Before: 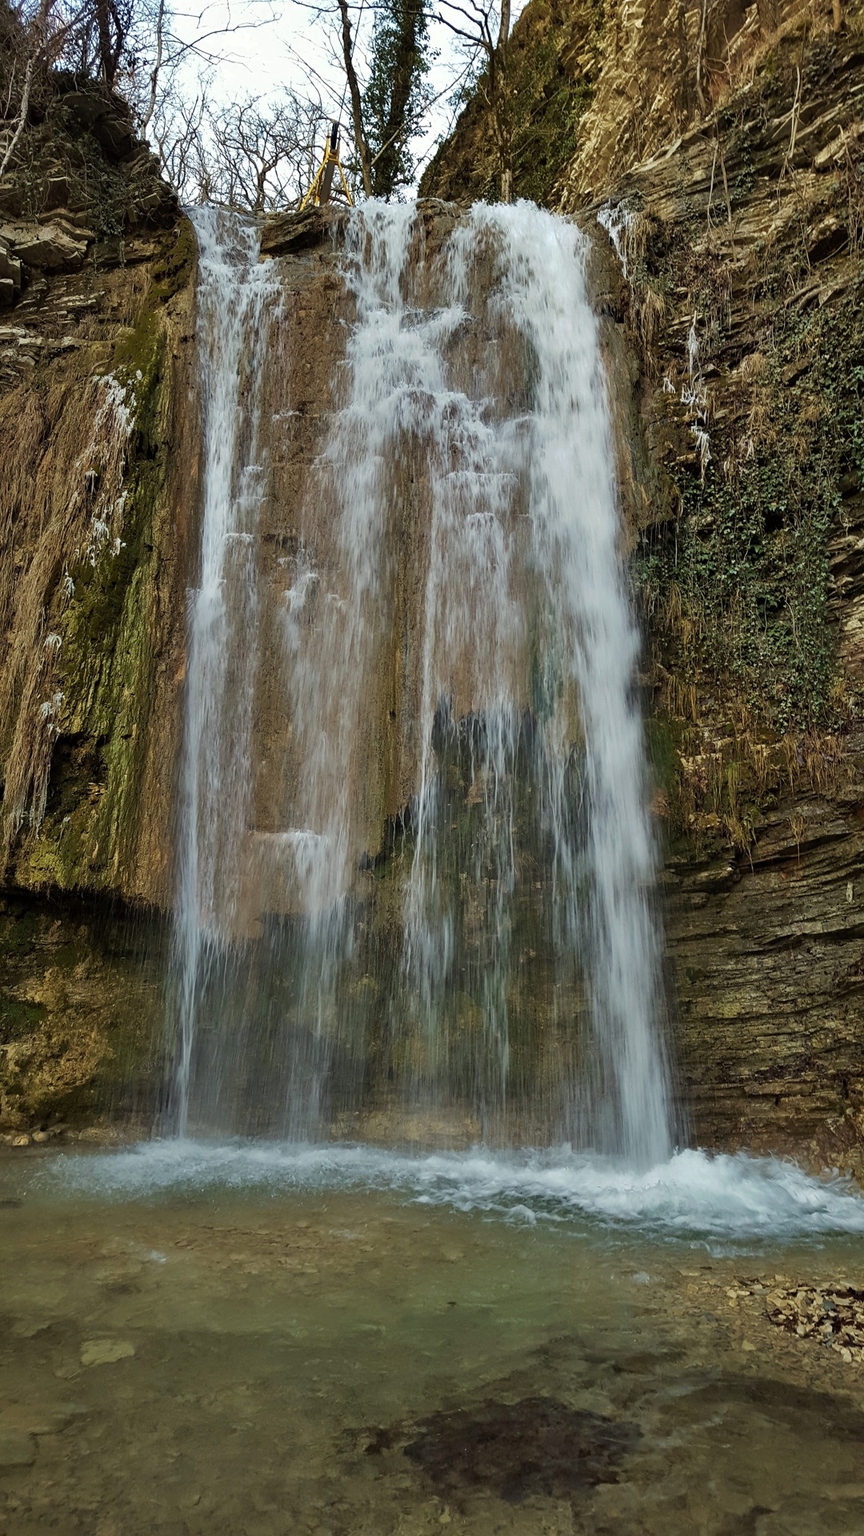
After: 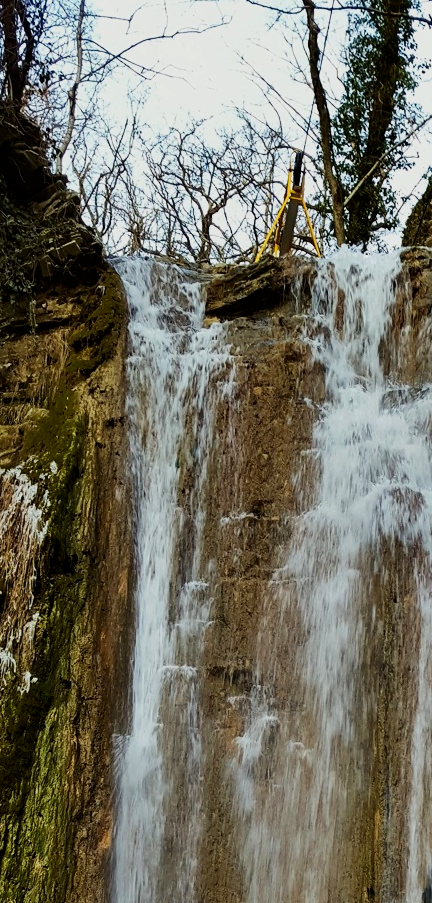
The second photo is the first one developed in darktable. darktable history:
contrast brightness saturation: contrast 0.183, saturation 0.303
filmic rgb: black relative exposure -7.97 EV, white relative exposure 3.93 EV, hardness 4.22
crop and rotate: left 11.246%, top 0.09%, right 48.665%, bottom 52.865%
